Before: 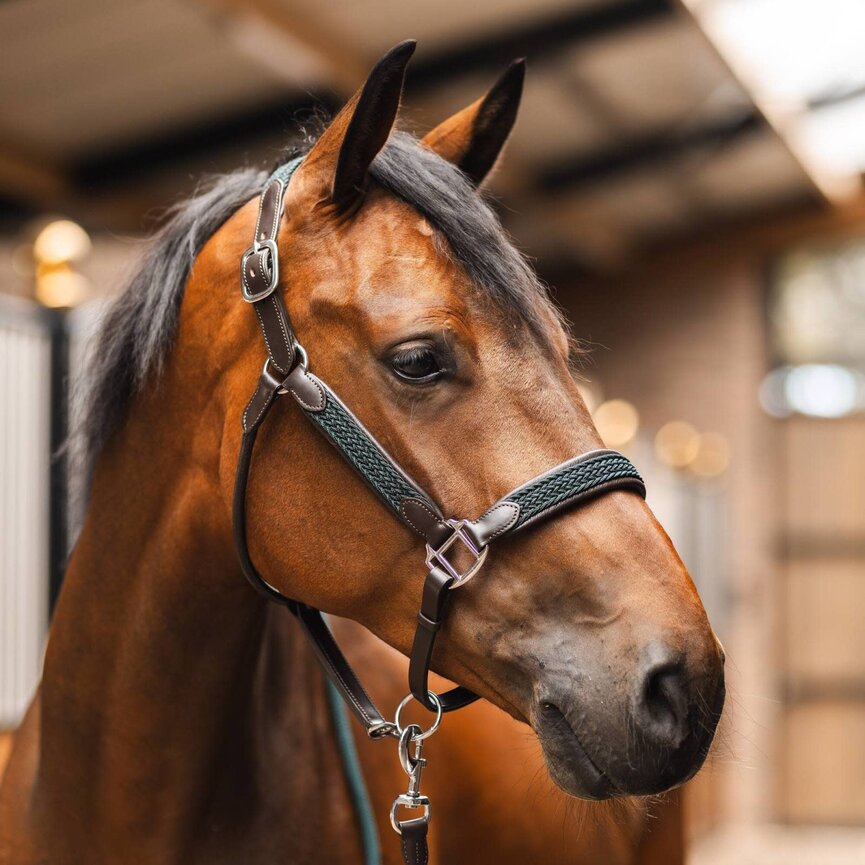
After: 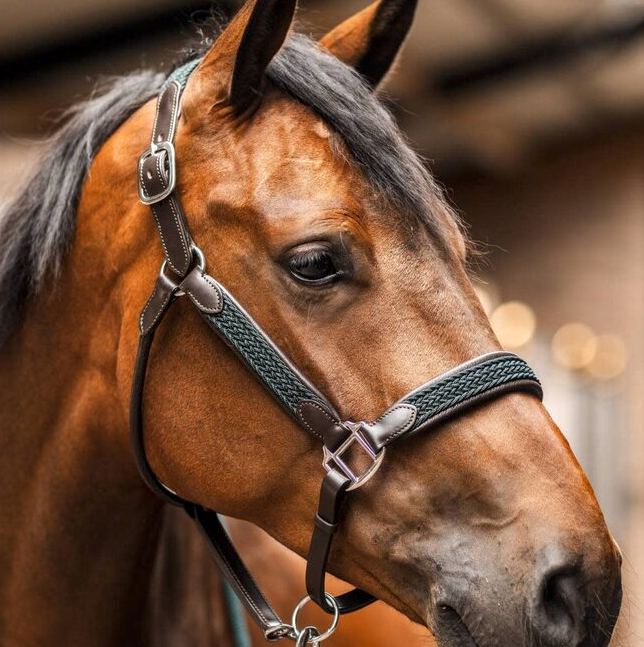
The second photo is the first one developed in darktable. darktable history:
crop and rotate: left 11.984%, top 11.401%, right 13.496%, bottom 13.761%
local contrast: on, module defaults
